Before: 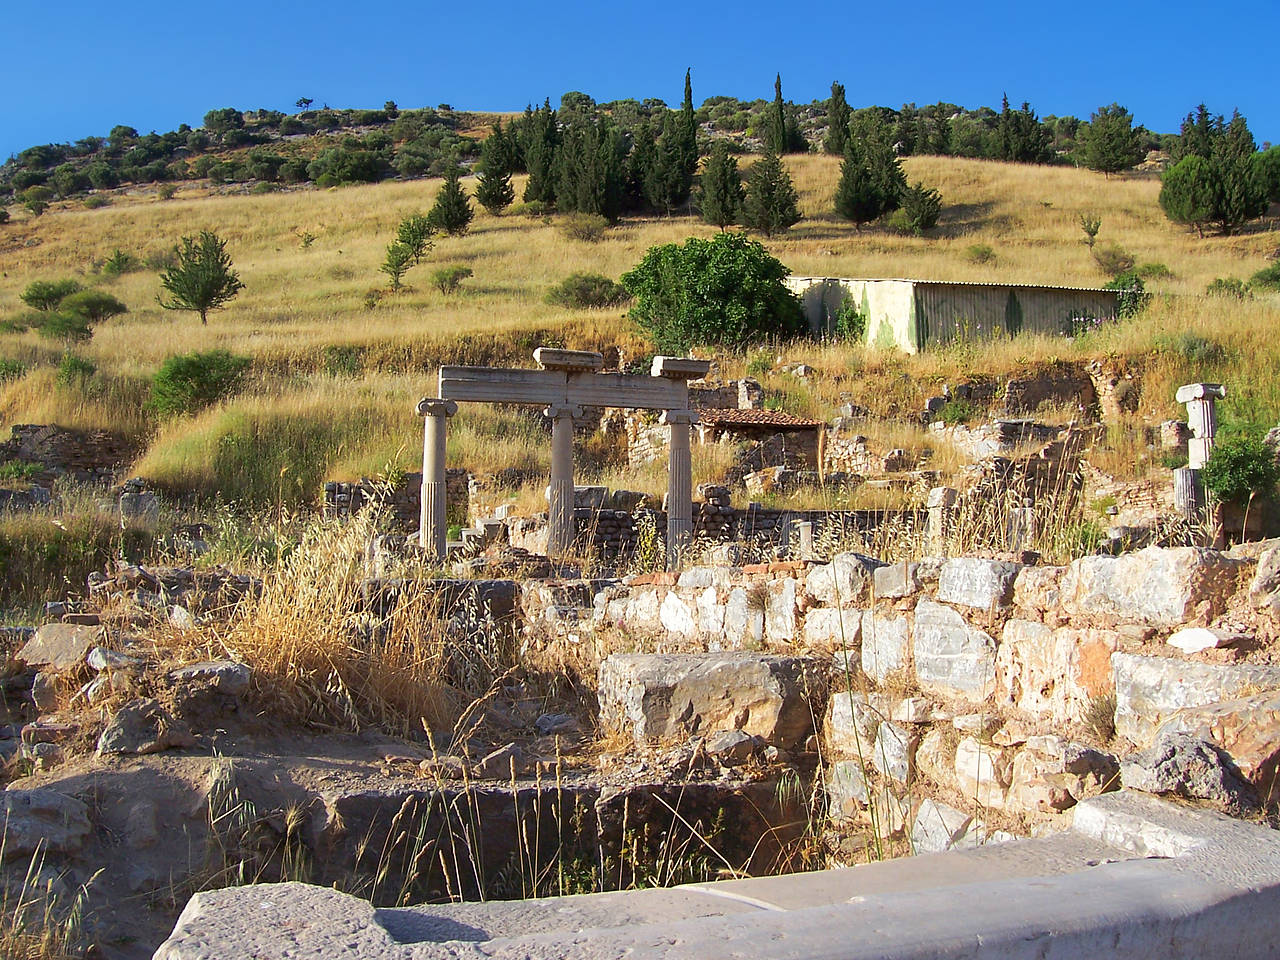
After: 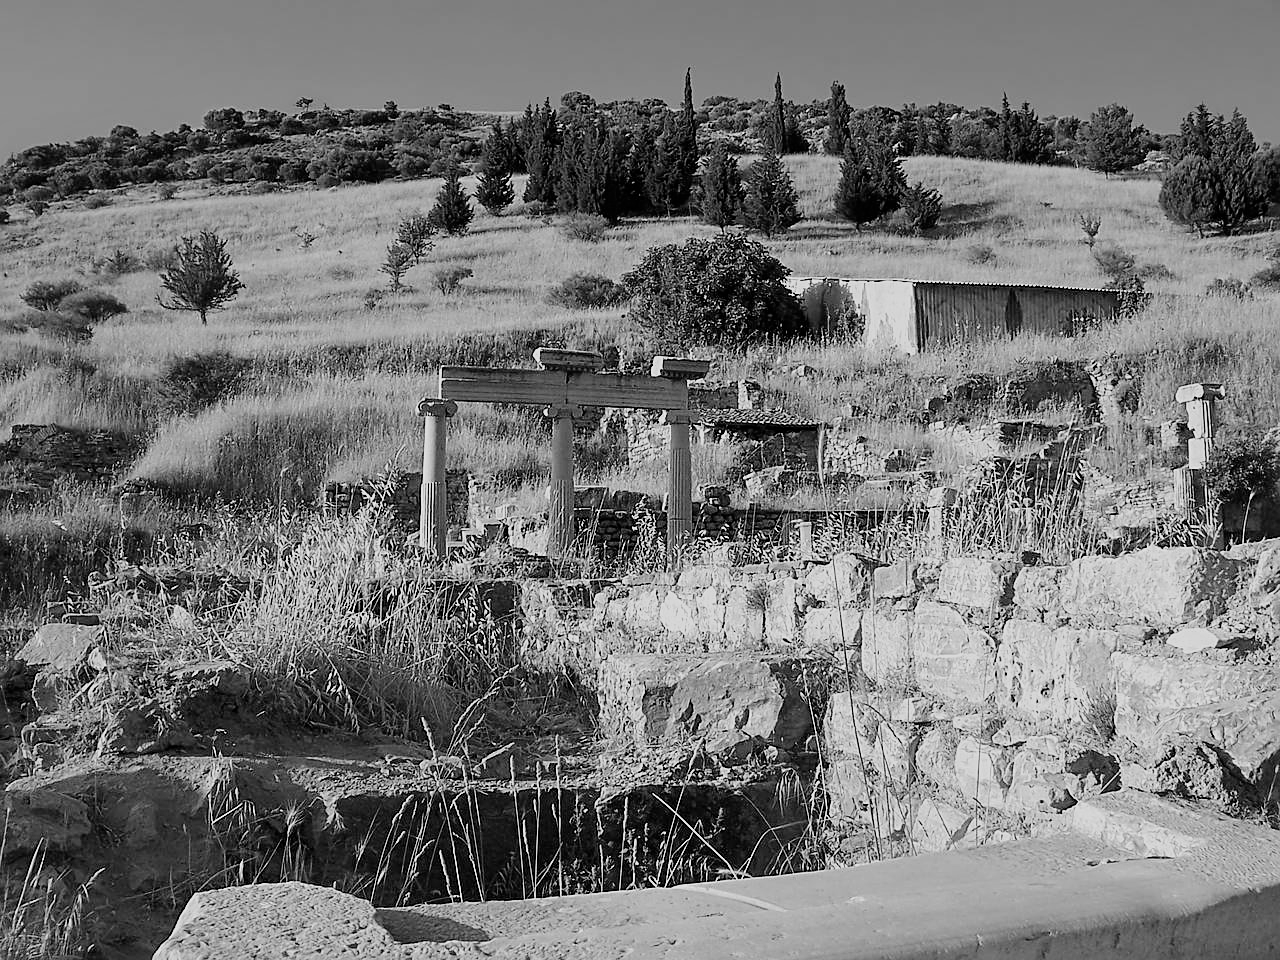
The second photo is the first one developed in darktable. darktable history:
filmic rgb: black relative exposure -7.65 EV, white relative exposure 4.56 EV, hardness 3.61, contrast 1.05
monochrome: on, module defaults
sharpen: on, module defaults
